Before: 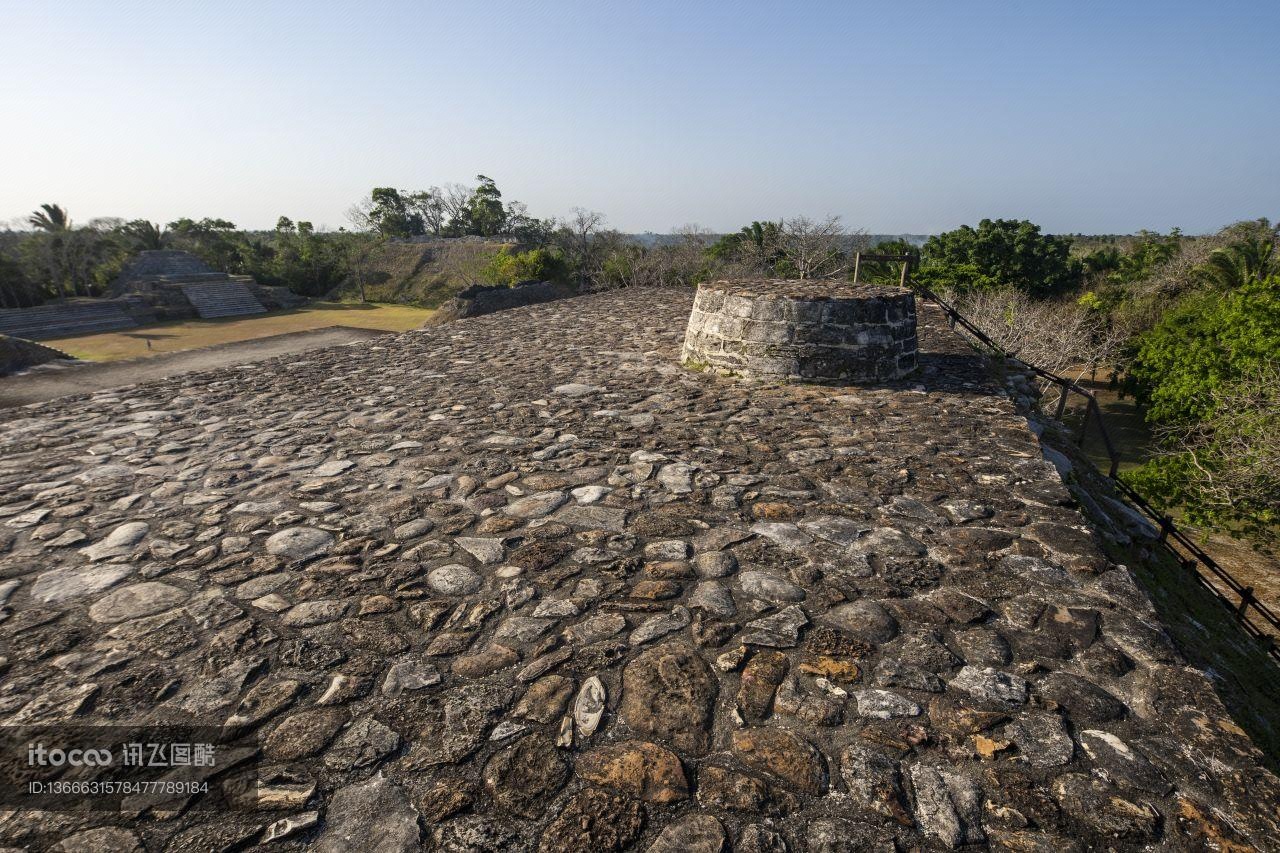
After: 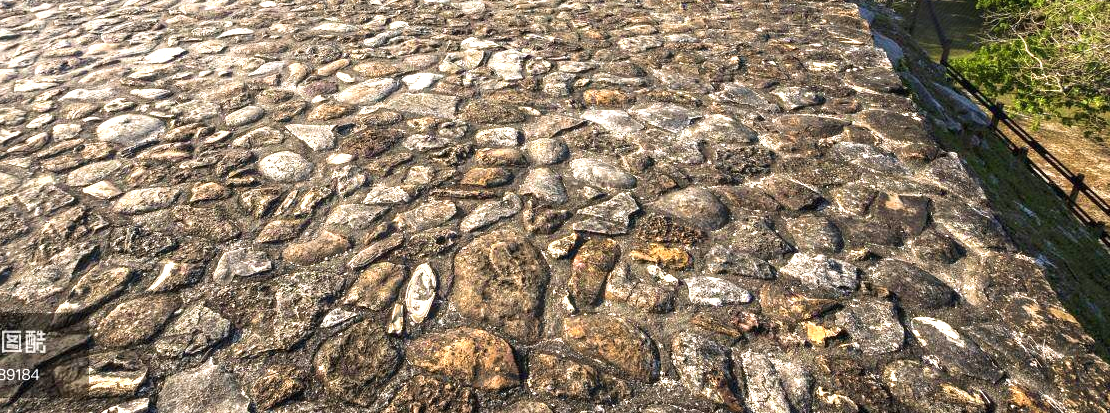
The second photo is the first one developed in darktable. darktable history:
crop and rotate: left 13.273%, top 48.62%, bottom 2.939%
velvia: on, module defaults
exposure: black level correction 0, exposure 1.411 EV, compensate exposure bias true, compensate highlight preservation false
